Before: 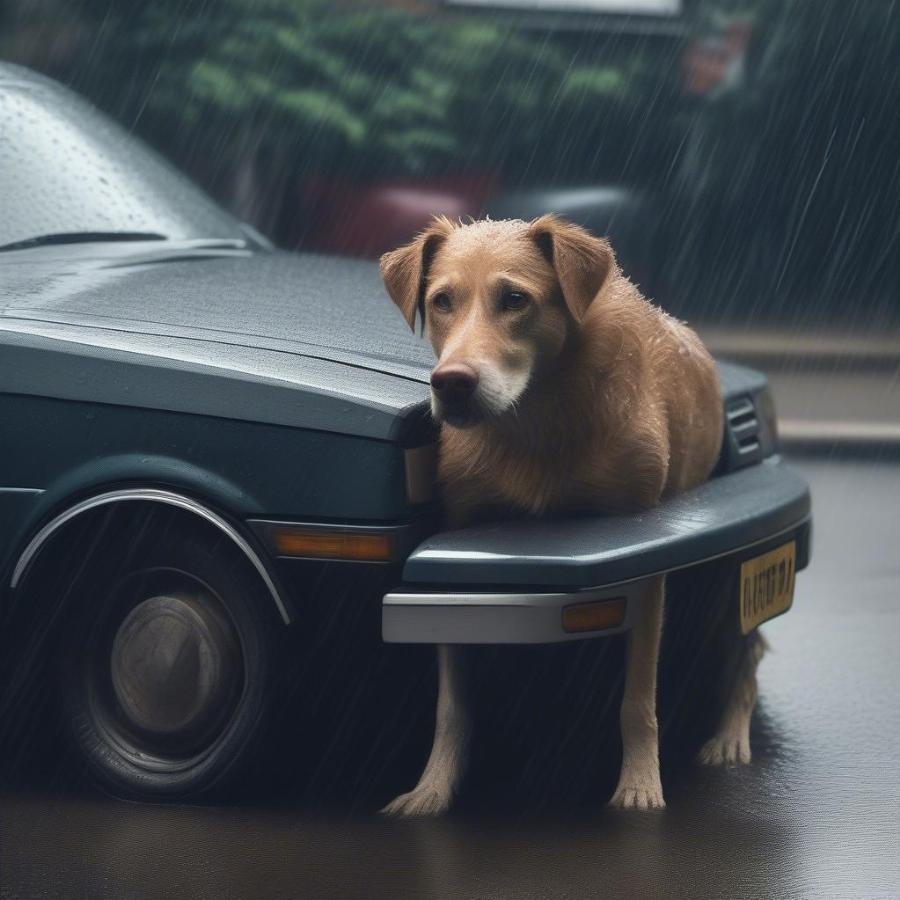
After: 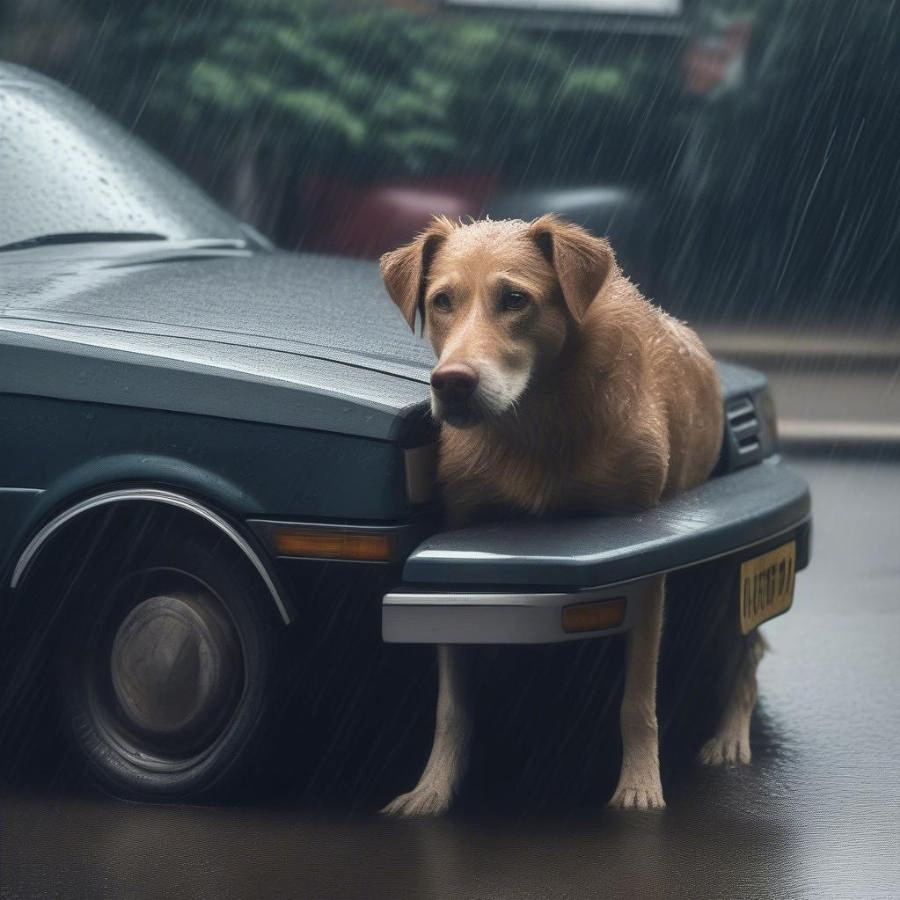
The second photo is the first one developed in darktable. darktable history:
contrast equalizer: octaves 7, y [[0.6 ×6], [0.55 ×6], [0 ×6], [0 ×6], [0 ×6]], mix -0.2
local contrast: on, module defaults
